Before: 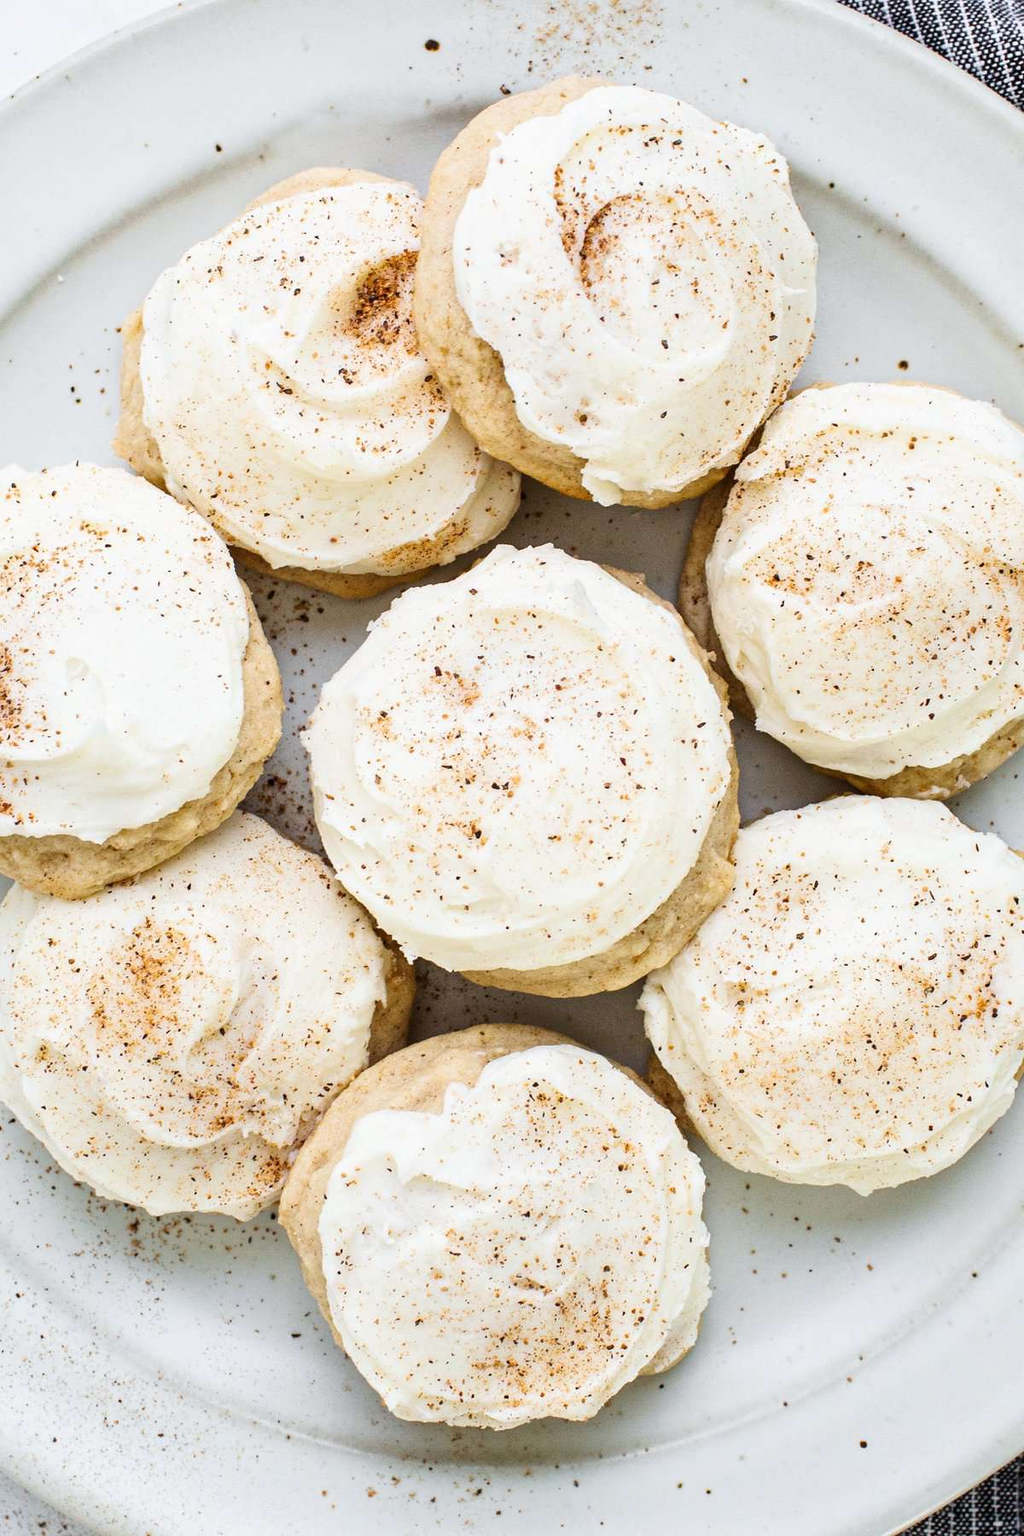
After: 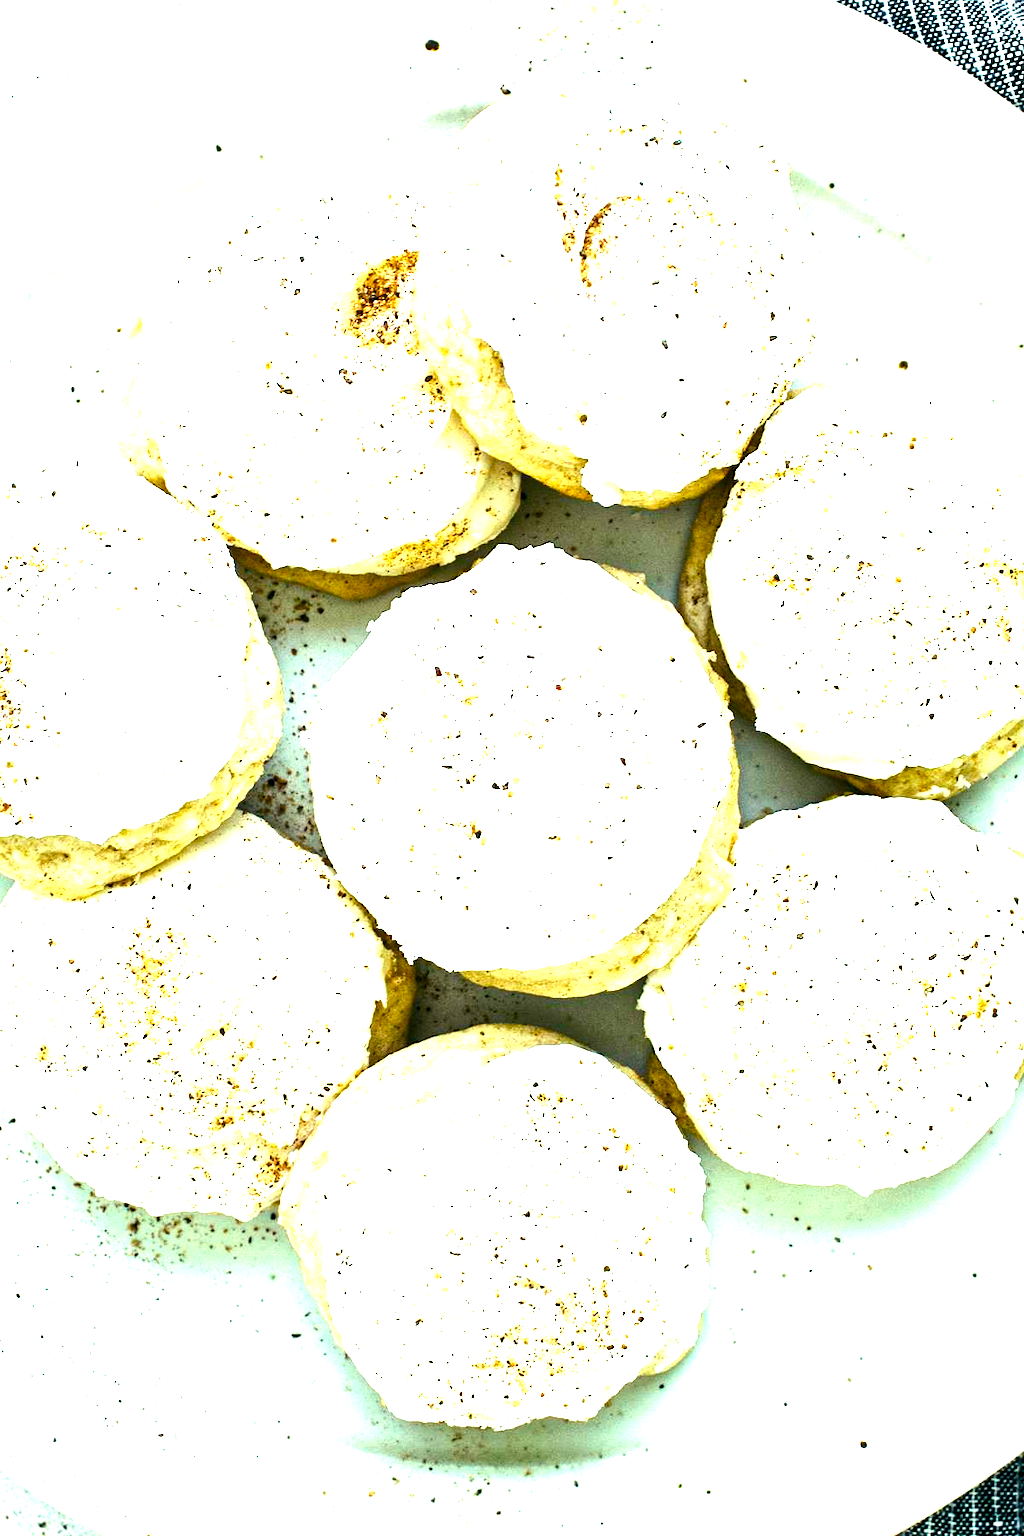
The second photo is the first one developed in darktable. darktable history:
exposure: exposure 0.74 EV, compensate highlight preservation false
color balance rgb: shadows lift › luminance -7.7%, shadows lift › chroma 2.13%, shadows lift › hue 165.27°, power › luminance -7.77%, power › chroma 1.1%, power › hue 215.88°, highlights gain › luminance 15.15%, highlights gain › chroma 7%, highlights gain › hue 125.57°, global offset › luminance -0.33%, global offset › chroma 0.11%, global offset › hue 165.27°, perceptual saturation grading › global saturation 24.42%, perceptual saturation grading › highlights -24.42%, perceptual saturation grading › mid-tones 24.42%, perceptual saturation grading › shadows 40%, perceptual brilliance grading › global brilliance -5%, perceptual brilliance grading › highlights 24.42%, perceptual brilliance grading › mid-tones 7%, perceptual brilliance grading › shadows -5%
